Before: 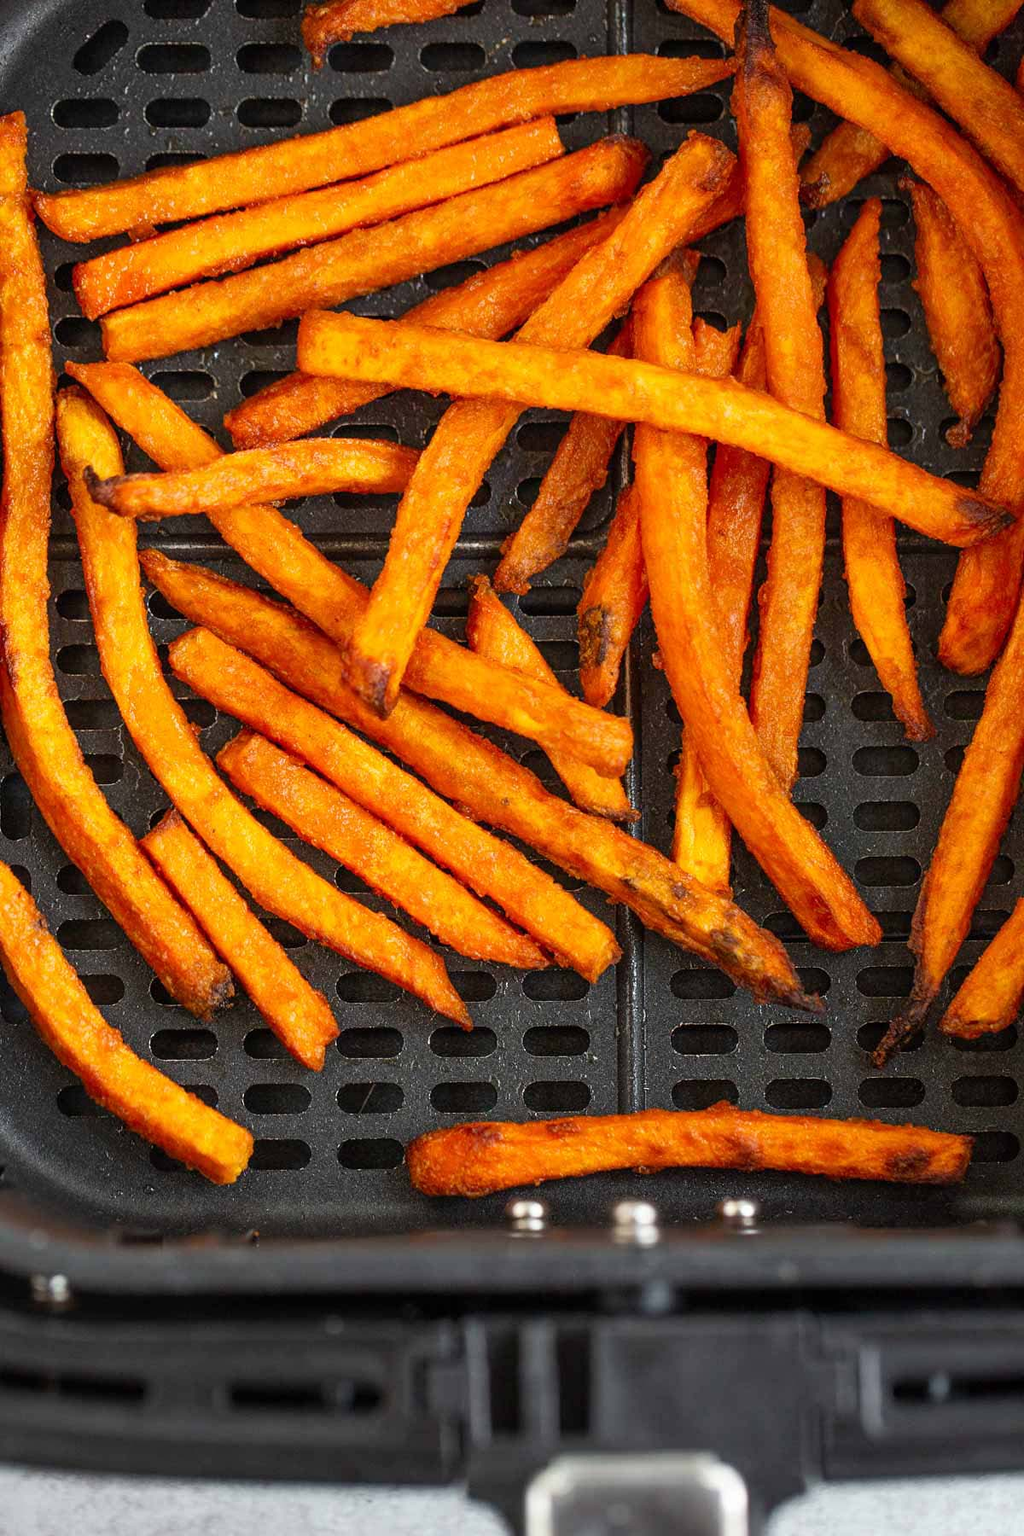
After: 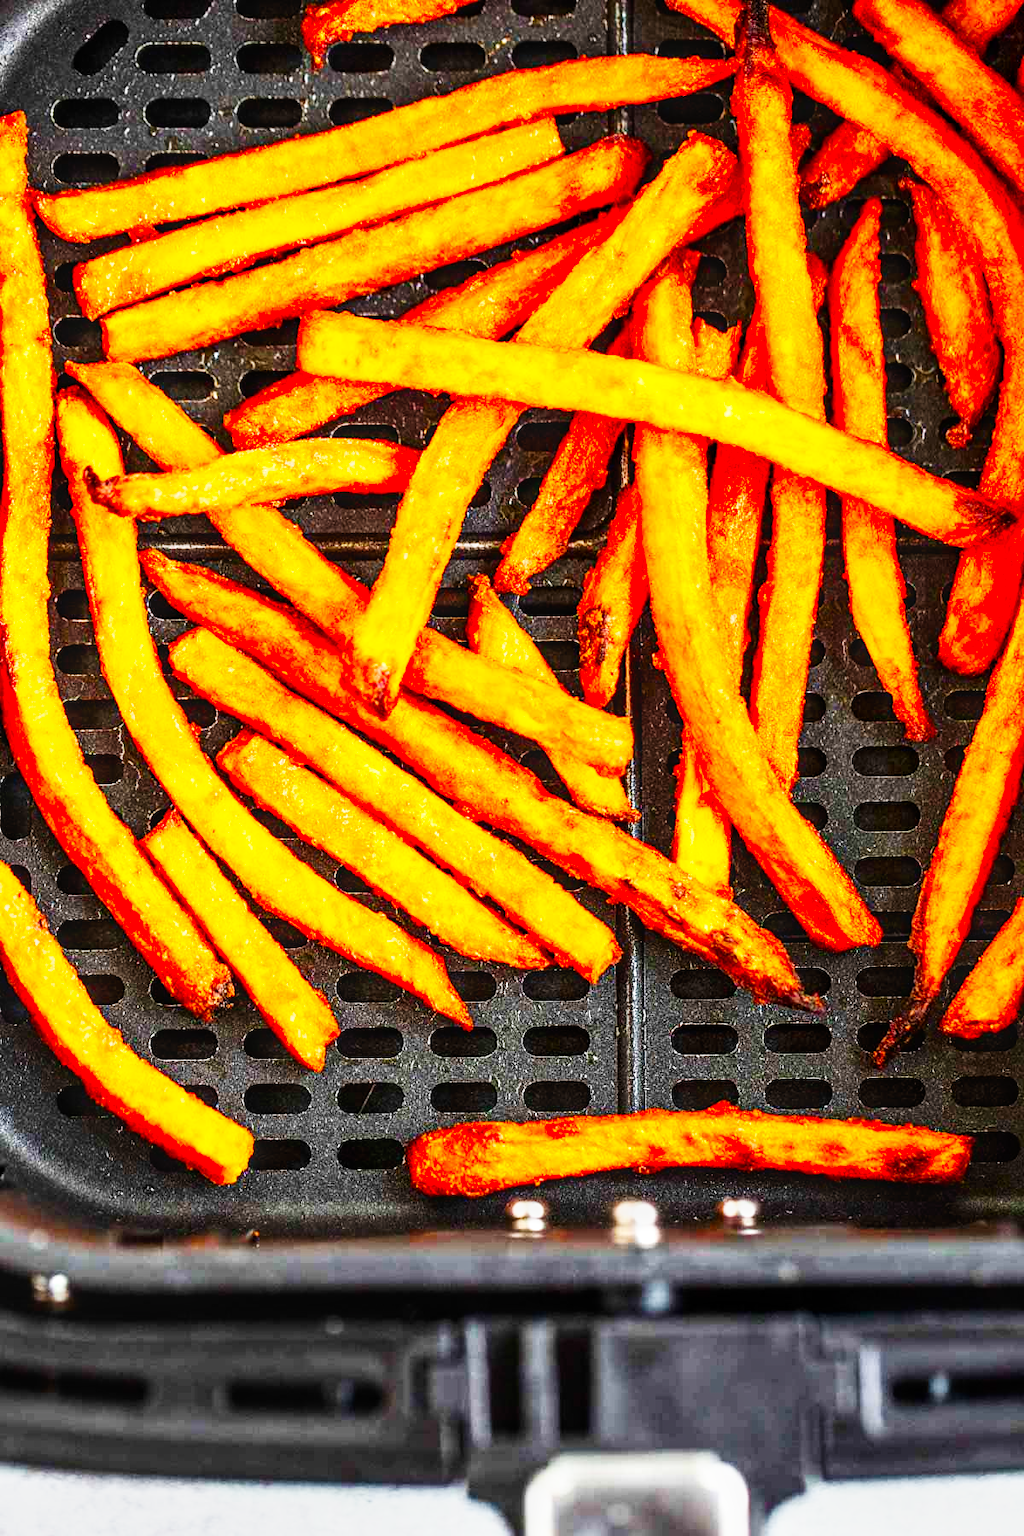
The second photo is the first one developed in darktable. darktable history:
contrast brightness saturation: contrast 0.161, saturation 0.329
base curve: curves: ch0 [(0, 0) (0.007, 0.004) (0.027, 0.03) (0.046, 0.07) (0.207, 0.54) (0.442, 0.872) (0.673, 0.972) (1, 1)], preserve colors none
local contrast: on, module defaults
